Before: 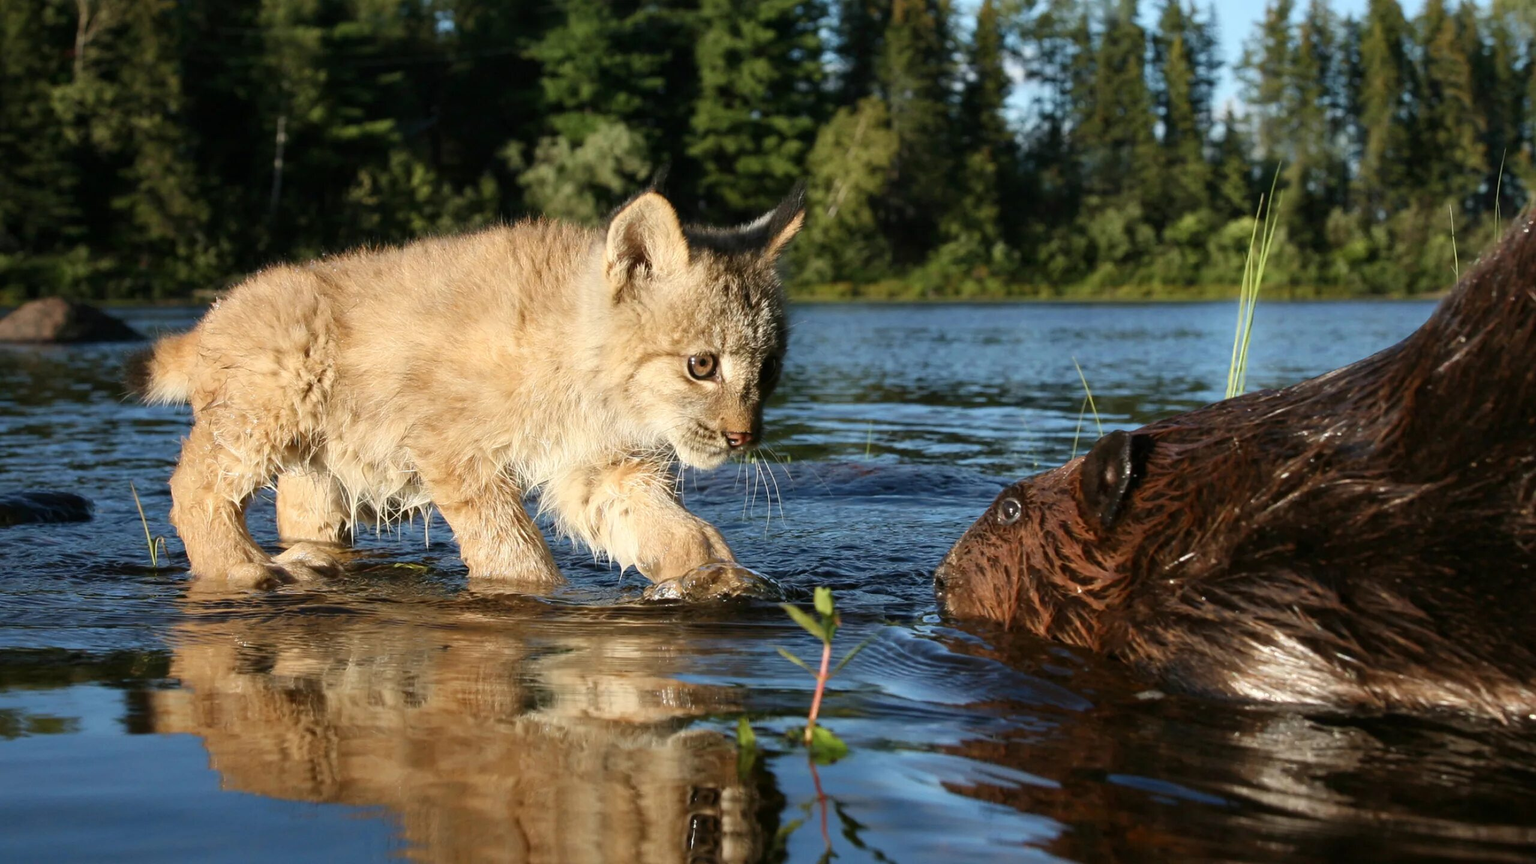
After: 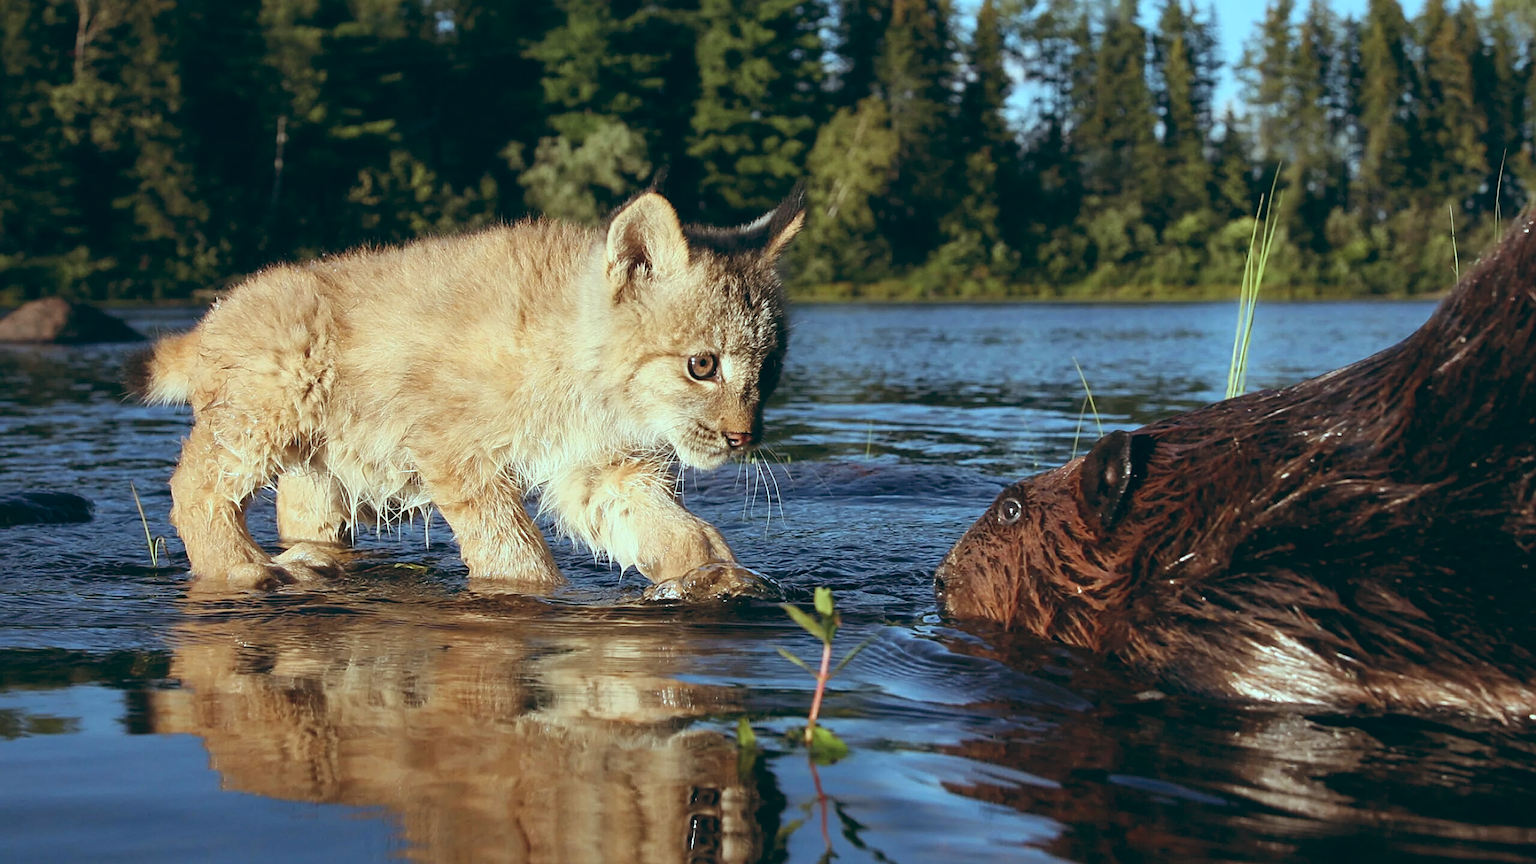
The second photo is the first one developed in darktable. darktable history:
color balance: lift [1.003, 0.993, 1.001, 1.007], gamma [1.018, 1.072, 0.959, 0.928], gain [0.974, 0.873, 1.031, 1.127]
sharpen: on, module defaults
